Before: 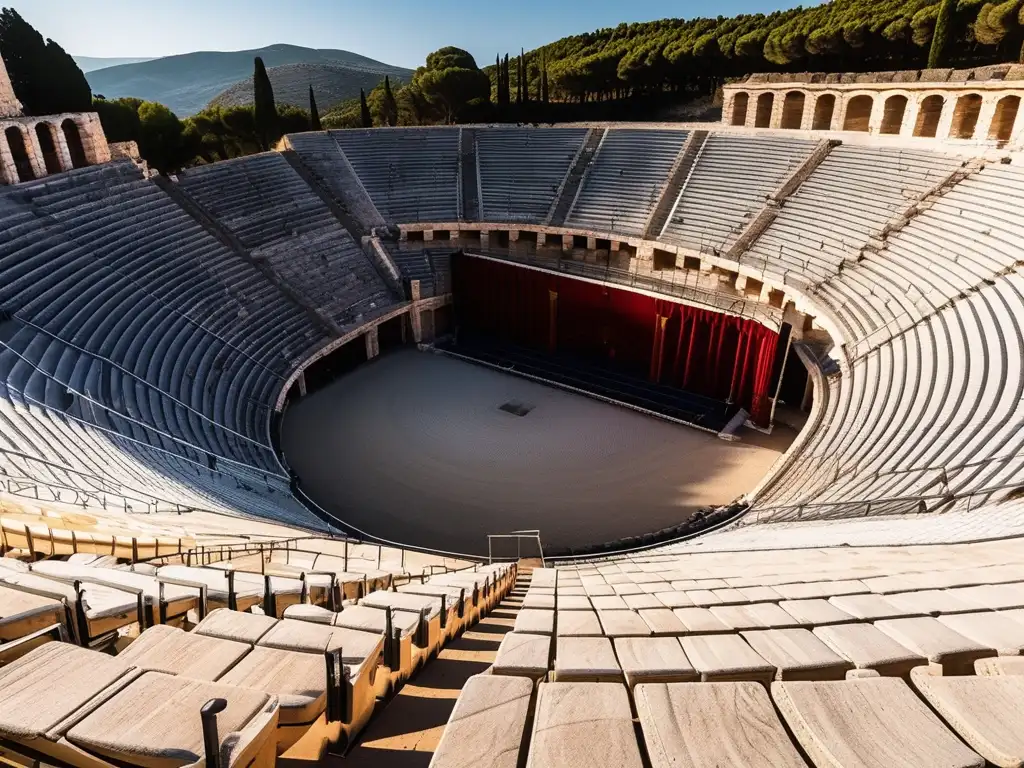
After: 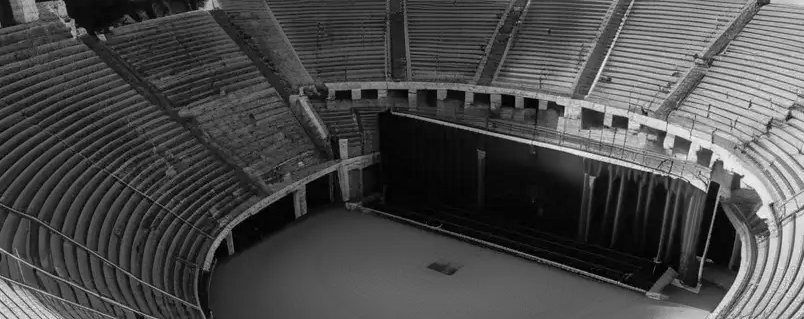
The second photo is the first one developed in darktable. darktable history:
shadows and highlights: on, module defaults
monochrome: a 26.22, b 42.67, size 0.8
crop: left 7.036%, top 18.398%, right 14.379%, bottom 40.043%
white balance: emerald 1
